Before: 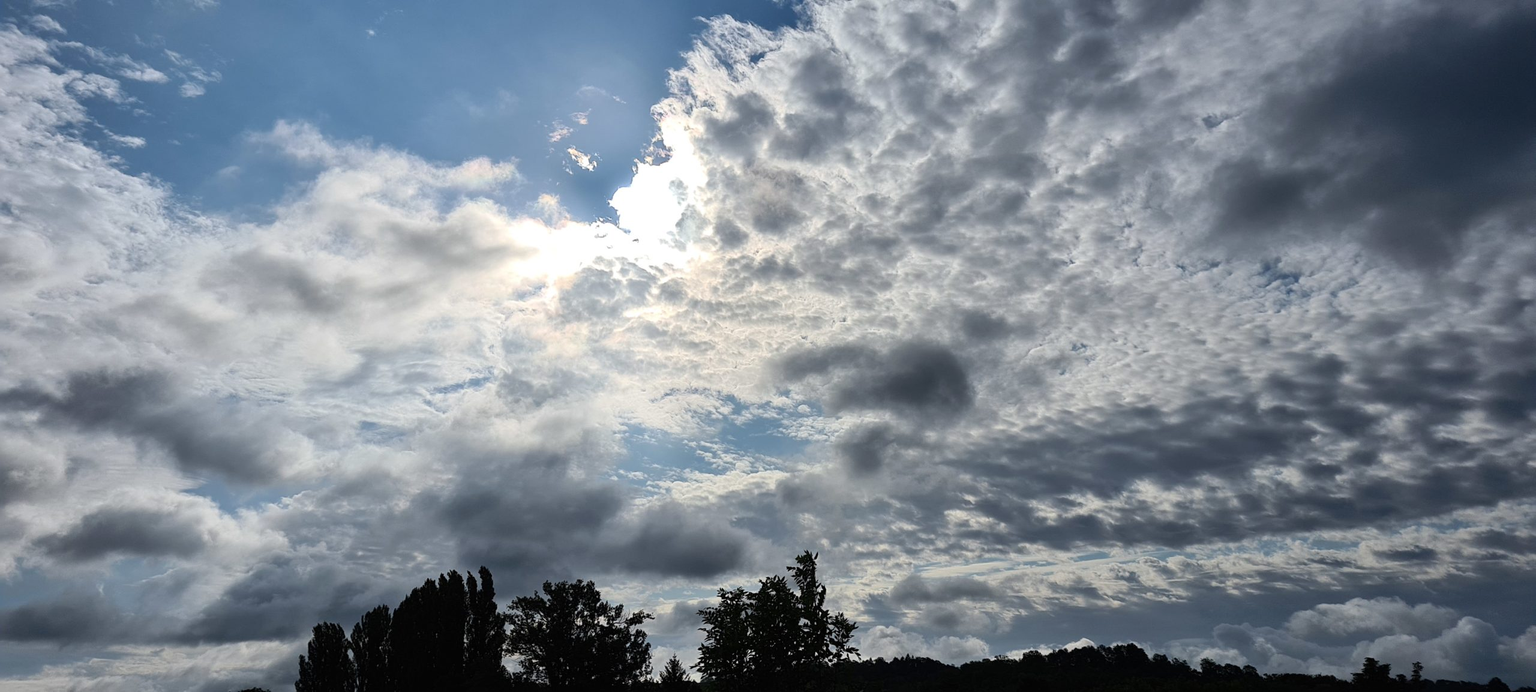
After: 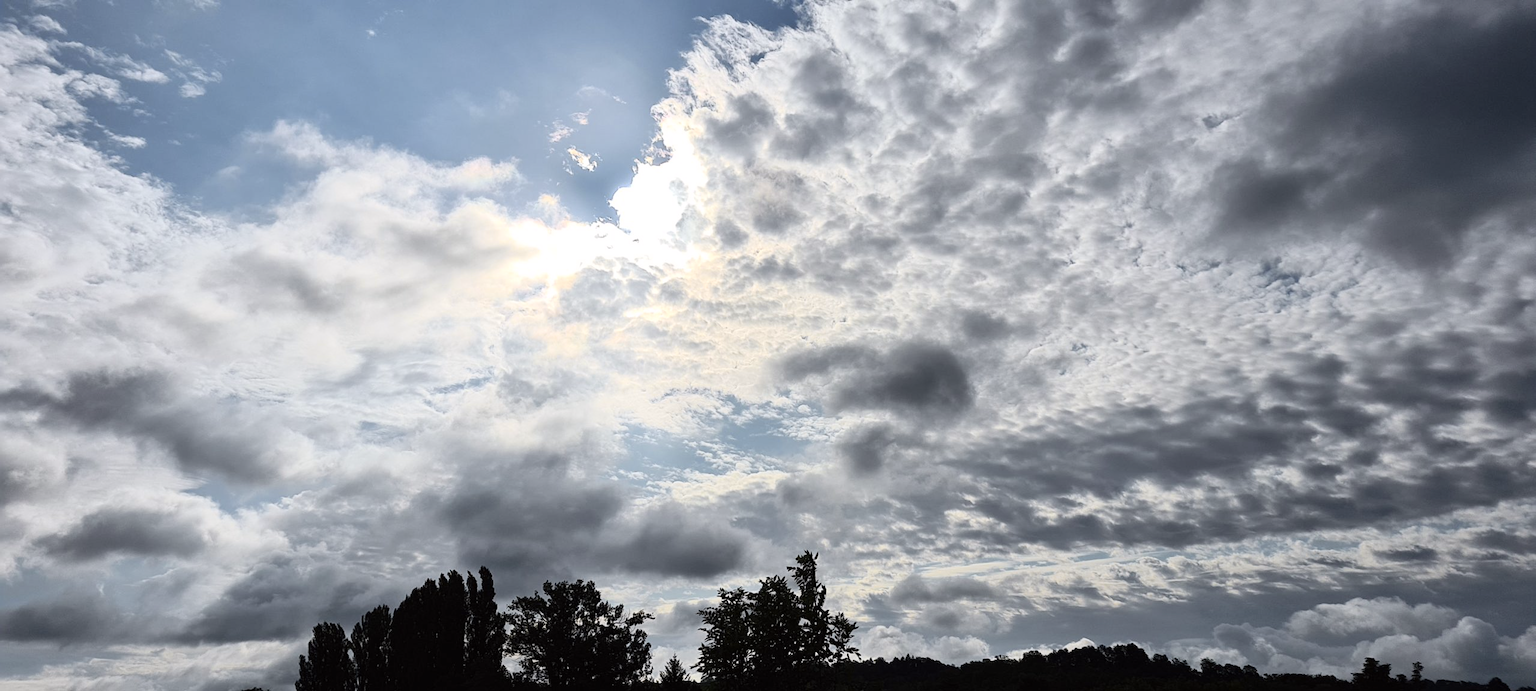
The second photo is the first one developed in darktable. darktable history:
tone curve: curves: ch0 [(0, 0) (0.739, 0.837) (1, 1)]; ch1 [(0, 0) (0.226, 0.261) (0.383, 0.397) (0.462, 0.473) (0.498, 0.502) (0.521, 0.52) (0.578, 0.57) (1, 1)]; ch2 [(0, 0) (0.438, 0.456) (0.5, 0.5) (0.547, 0.557) (0.597, 0.58) (0.629, 0.603) (1, 1)], color space Lab, independent channels, preserve colors none
